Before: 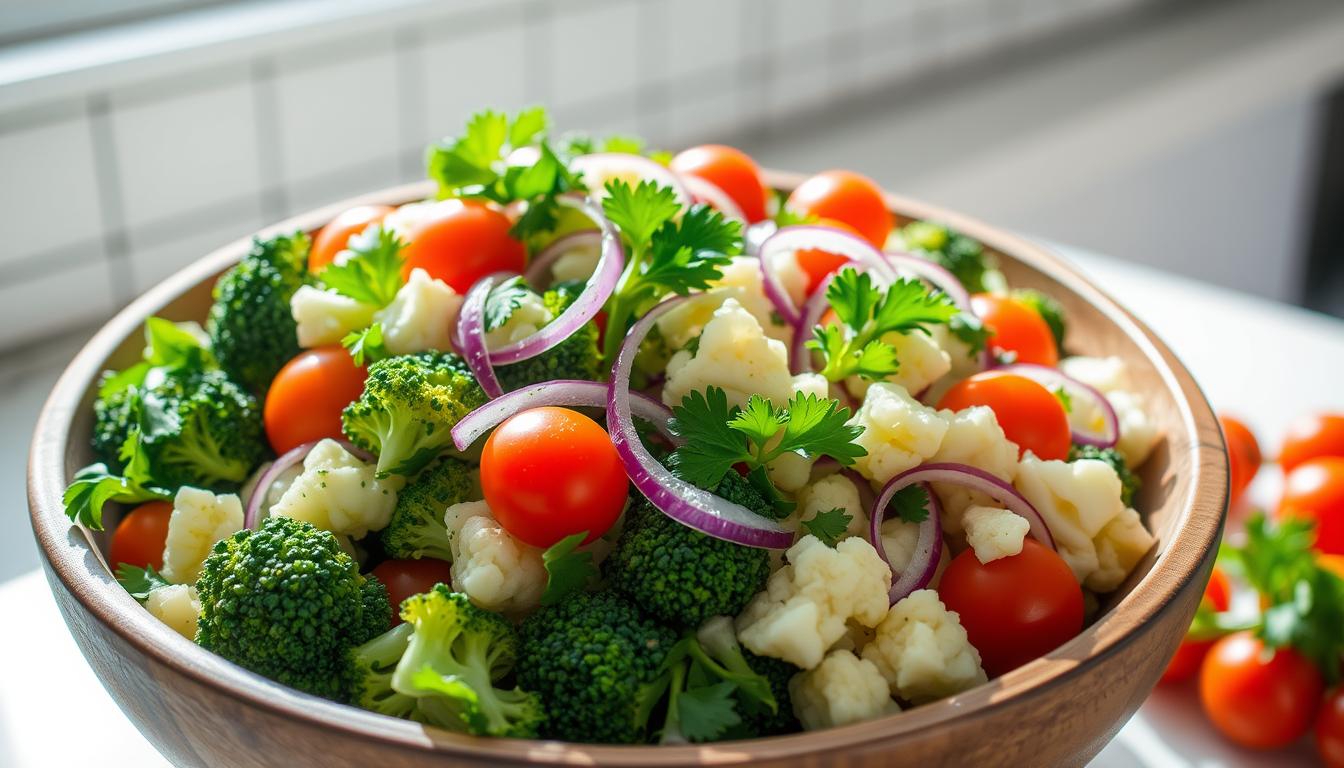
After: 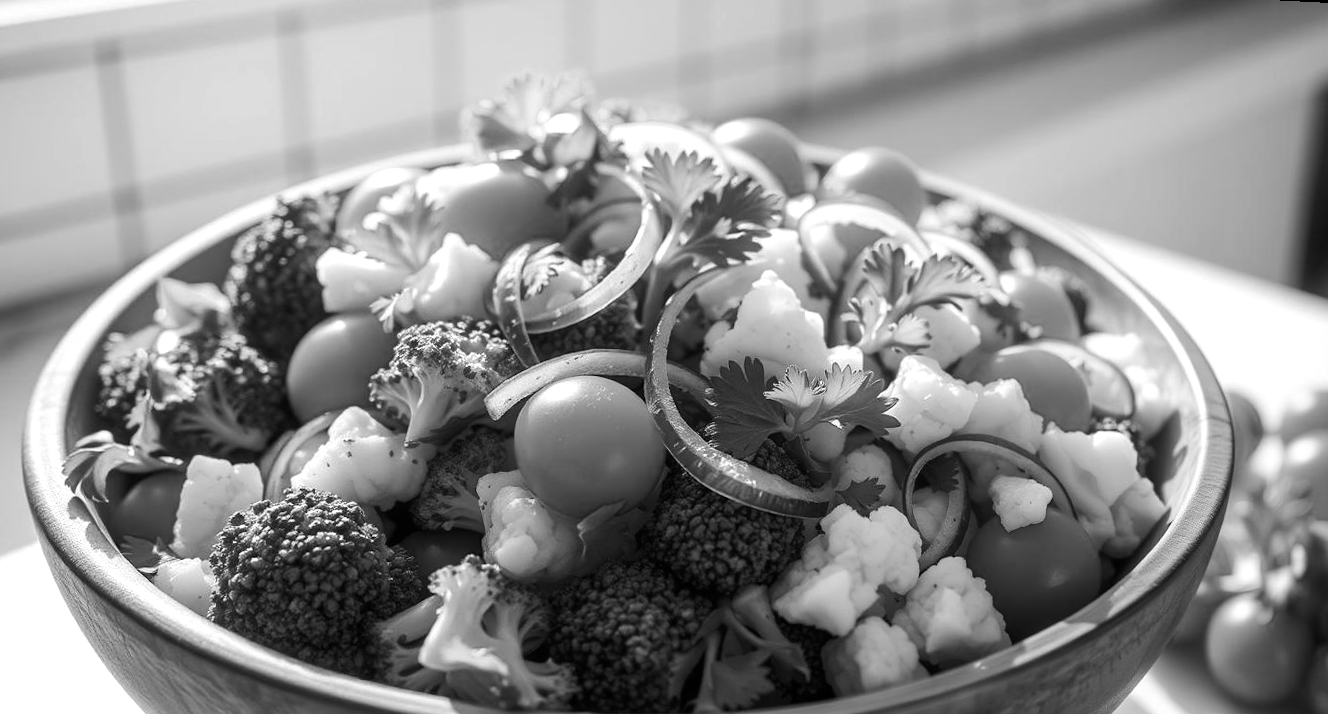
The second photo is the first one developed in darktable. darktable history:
rotate and perspective: rotation 0.679°, lens shift (horizontal) 0.136, crop left 0.009, crop right 0.991, crop top 0.078, crop bottom 0.95
monochrome: a -92.57, b 58.91
tone equalizer: -8 EV -0.417 EV, -7 EV -0.389 EV, -6 EV -0.333 EV, -5 EV -0.222 EV, -3 EV 0.222 EV, -2 EV 0.333 EV, -1 EV 0.389 EV, +0 EV 0.417 EV, edges refinement/feathering 500, mask exposure compensation -1.57 EV, preserve details no
